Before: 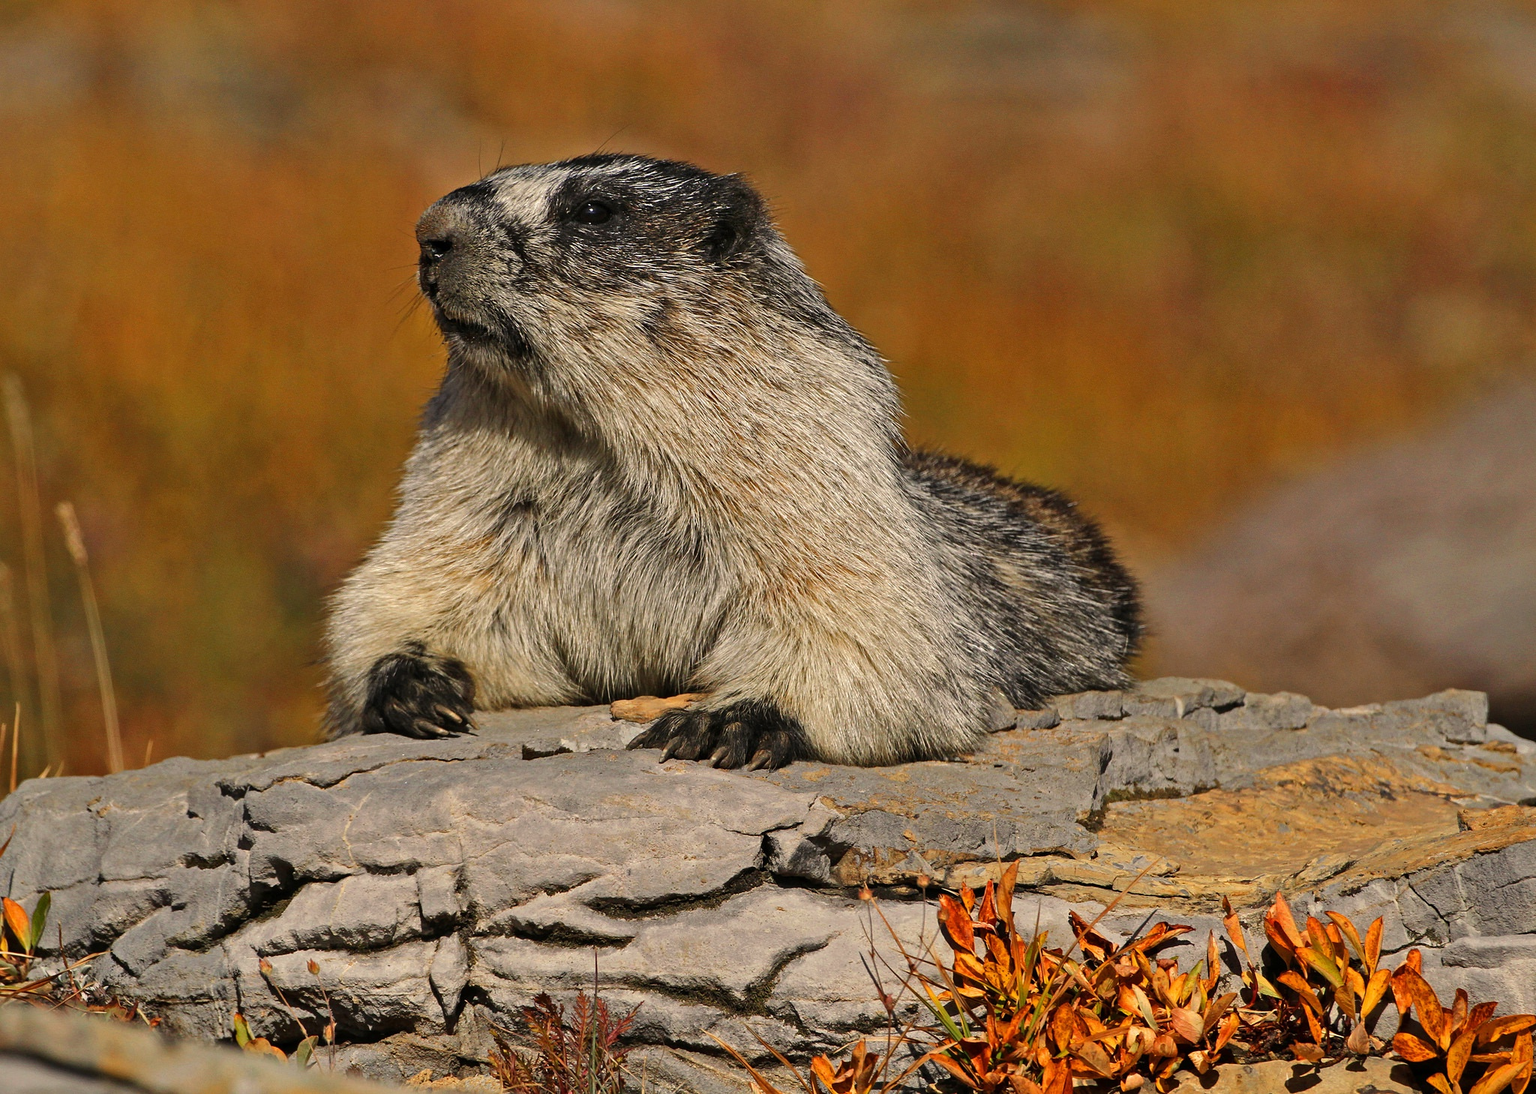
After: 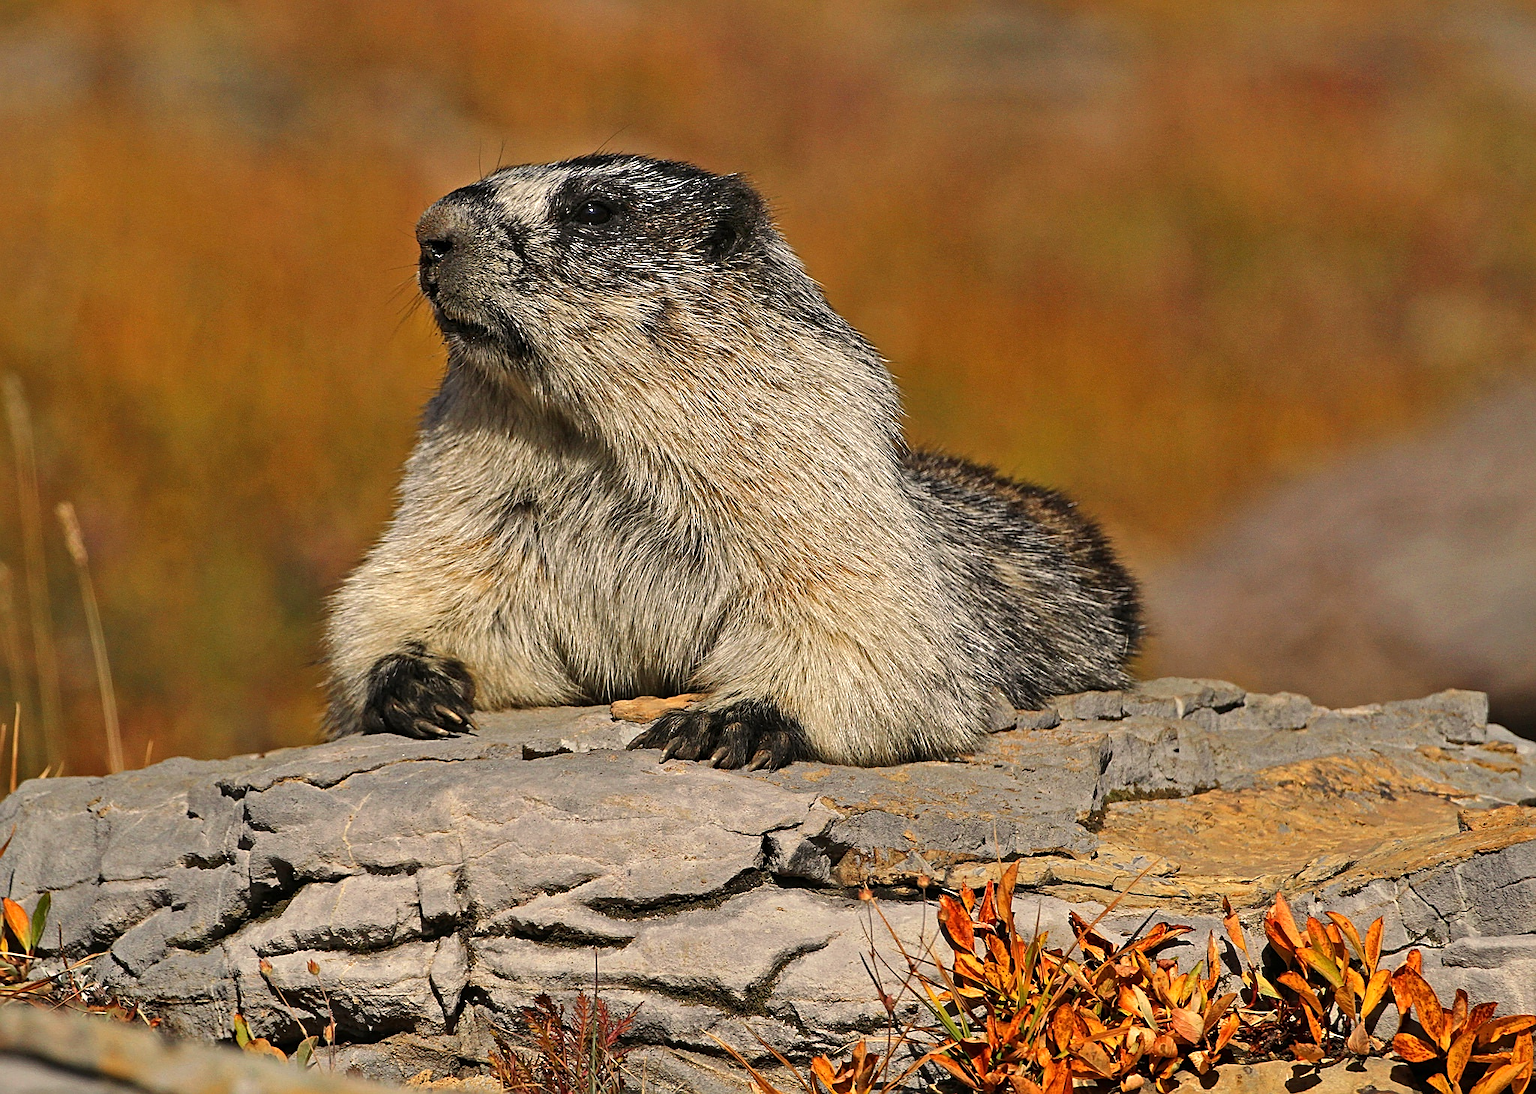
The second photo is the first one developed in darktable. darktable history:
exposure: exposure 0.207 EV, compensate highlight preservation false
sharpen: on, module defaults
